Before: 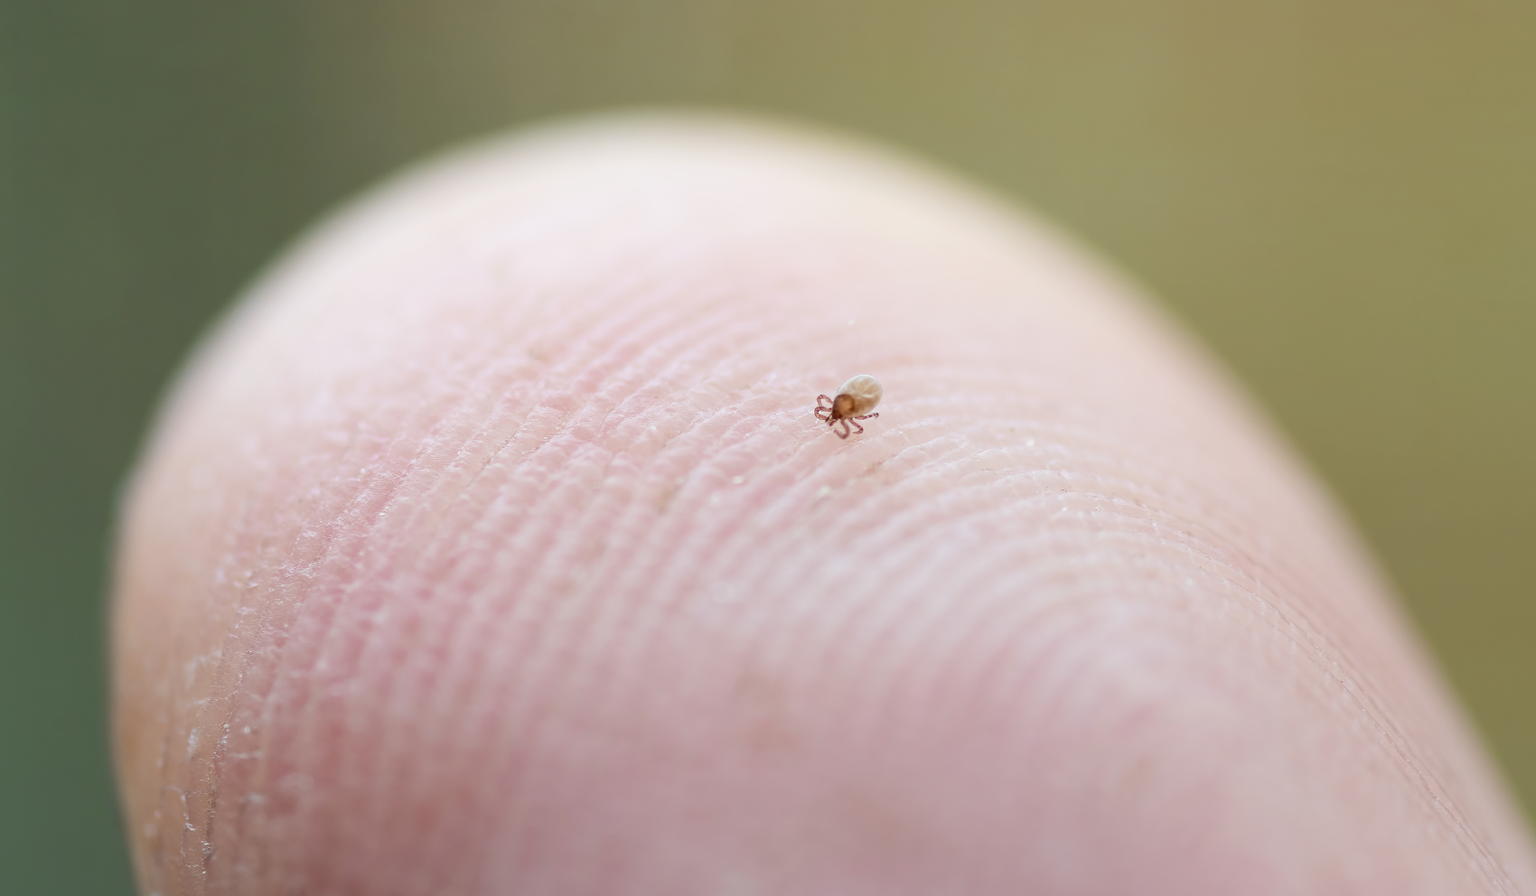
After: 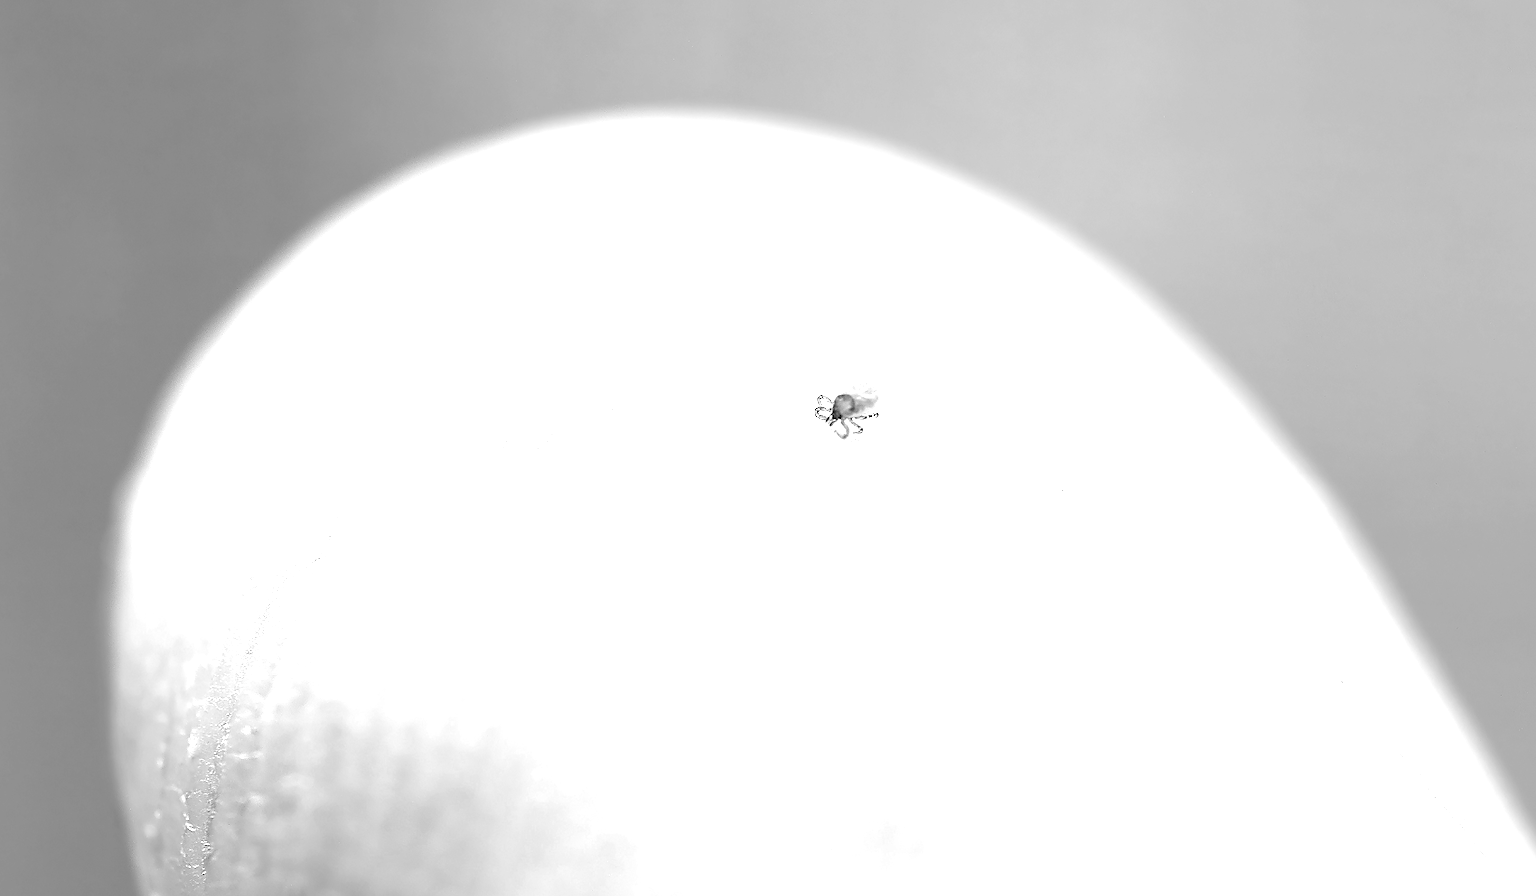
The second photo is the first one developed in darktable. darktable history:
sharpen: radius 1.362, amount 1.251, threshold 0.77
exposure: exposure 1.162 EV, compensate highlight preservation false
color balance rgb: perceptual saturation grading › global saturation 25.465%, perceptual brilliance grading › highlights 6.548%, perceptual brilliance grading › mid-tones 17.948%, perceptual brilliance grading › shadows -5.543%
color zones: curves: ch0 [(0, 0.613) (0.01, 0.613) (0.245, 0.448) (0.498, 0.529) (0.642, 0.665) (0.879, 0.777) (0.99, 0.613)]; ch1 [(0, 0) (0.143, 0) (0.286, 0) (0.429, 0) (0.571, 0) (0.714, 0) (0.857, 0)]
